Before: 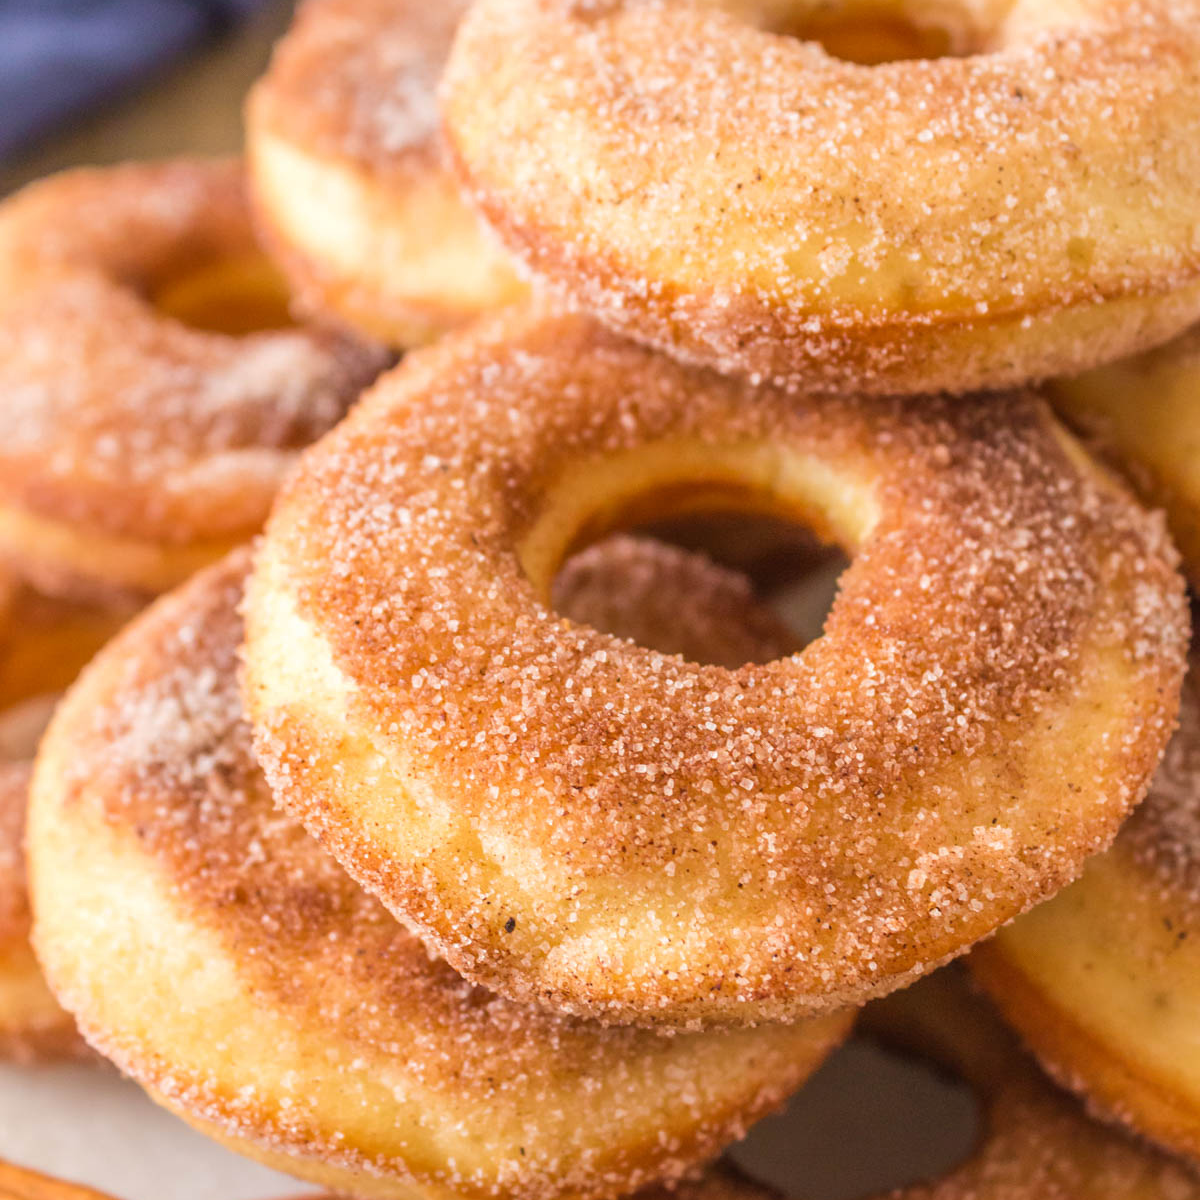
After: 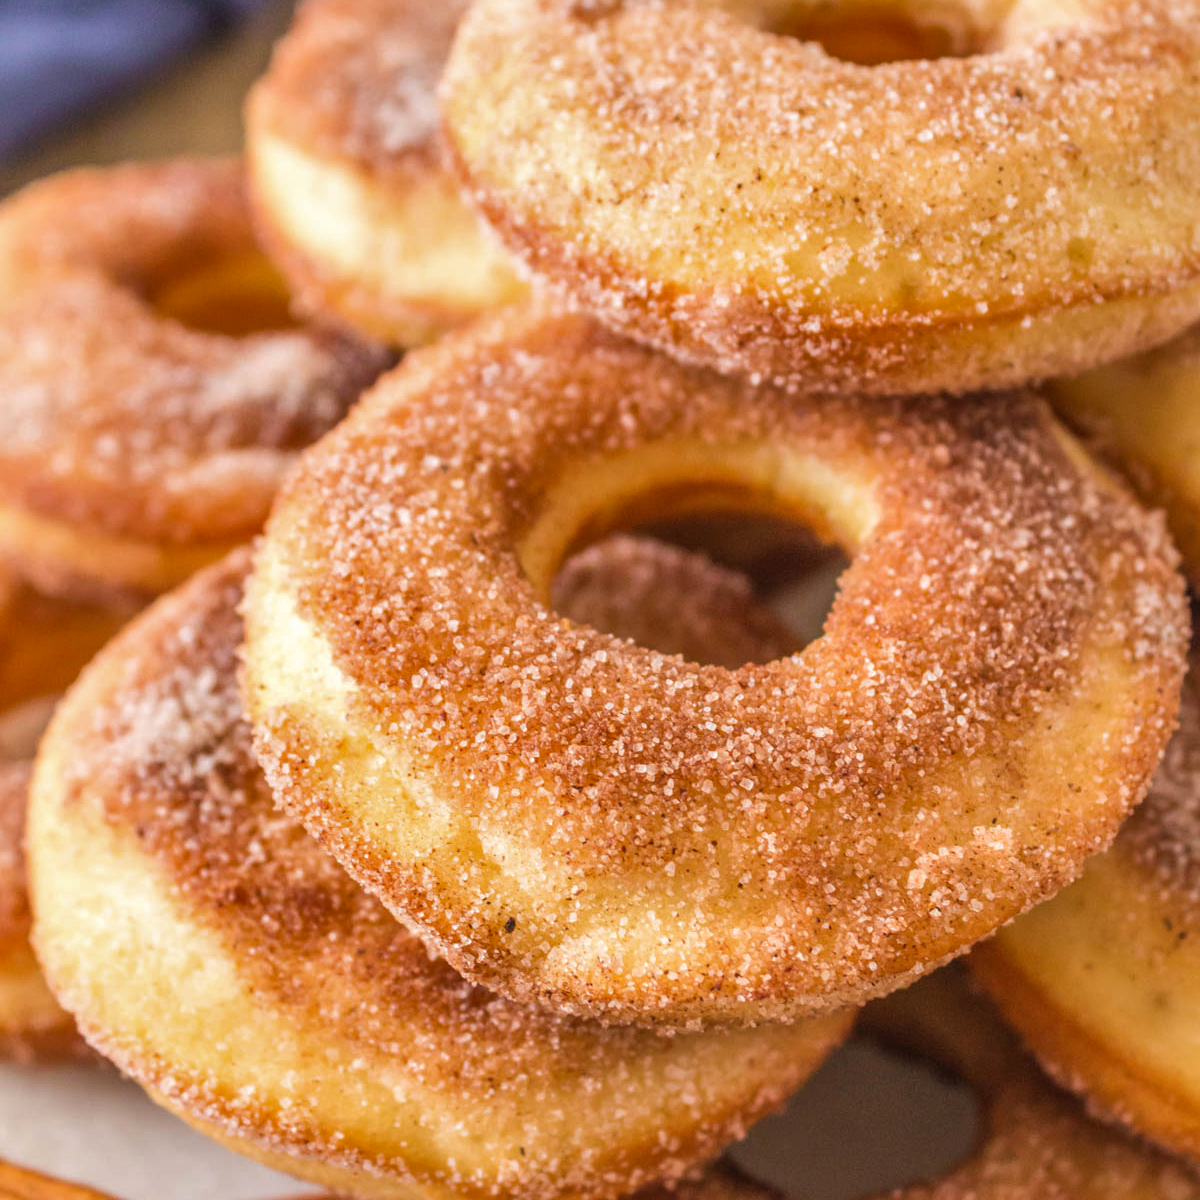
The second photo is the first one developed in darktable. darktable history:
local contrast: detail 110%
shadows and highlights: soften with gaussian
